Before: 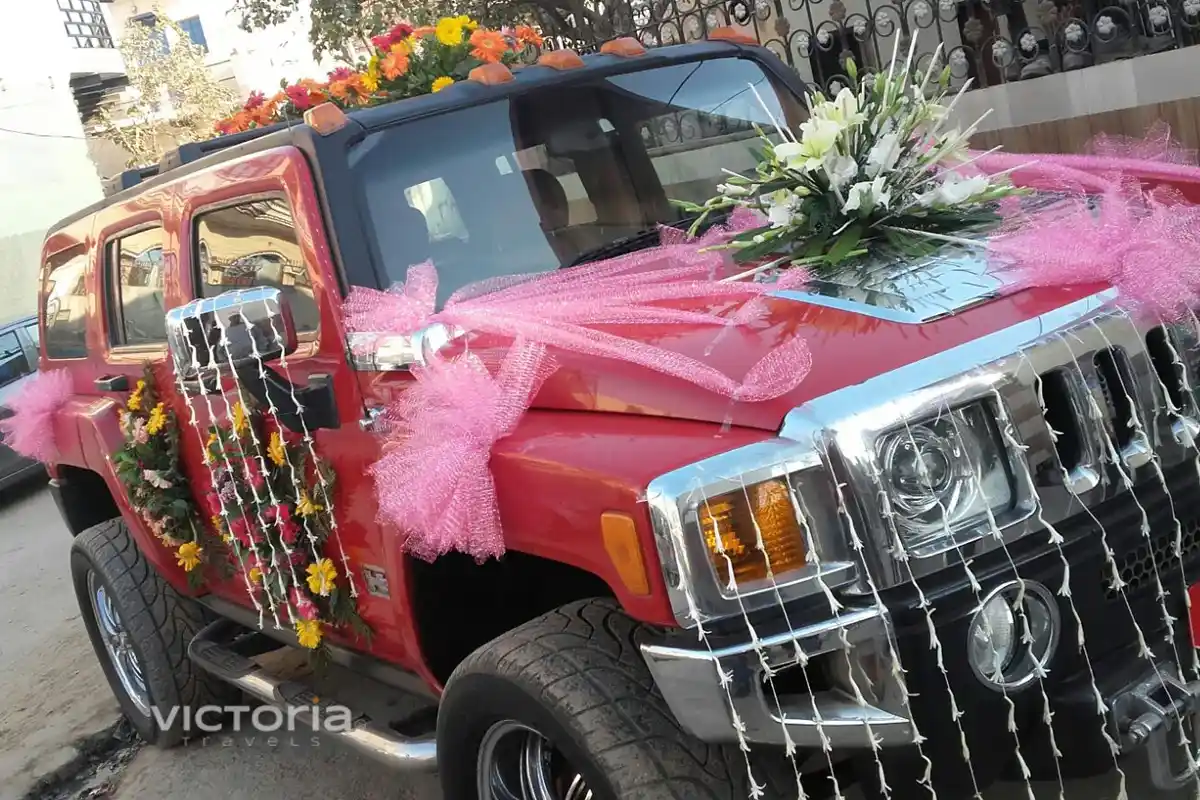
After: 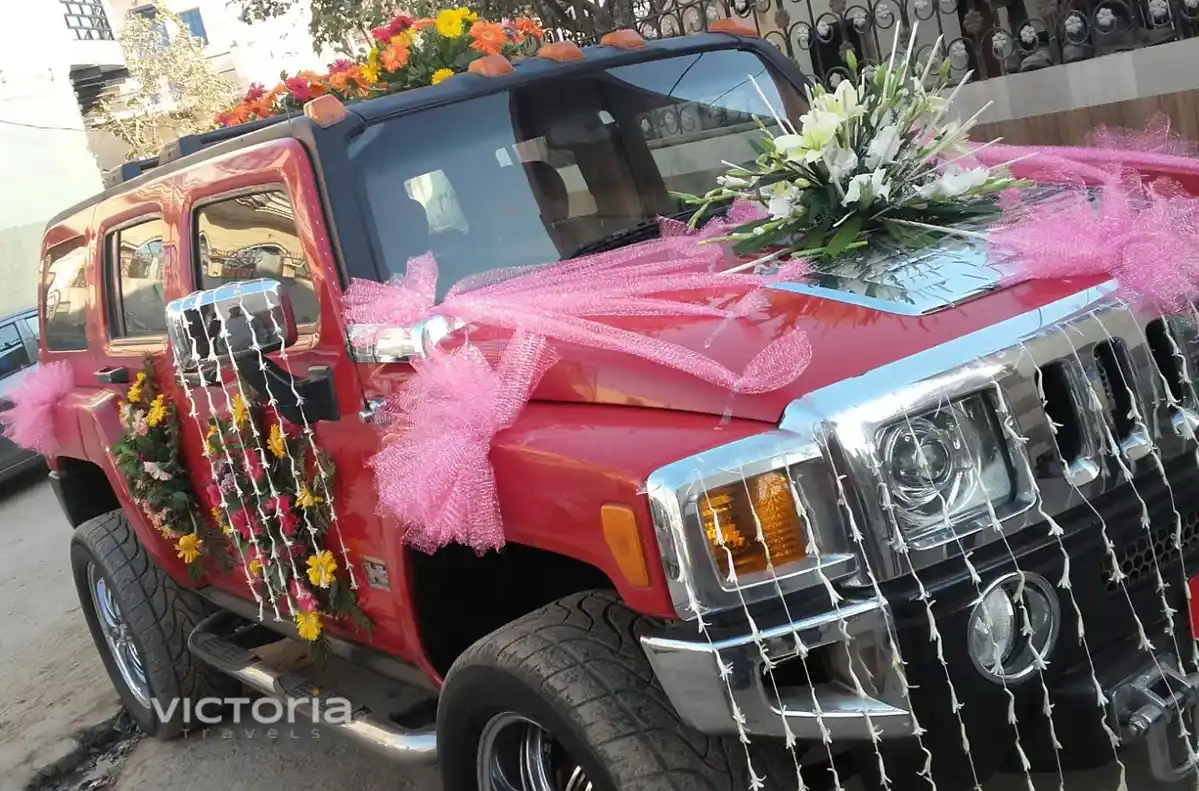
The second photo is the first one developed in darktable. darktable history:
crop: top 1.058%, right 0.051%
